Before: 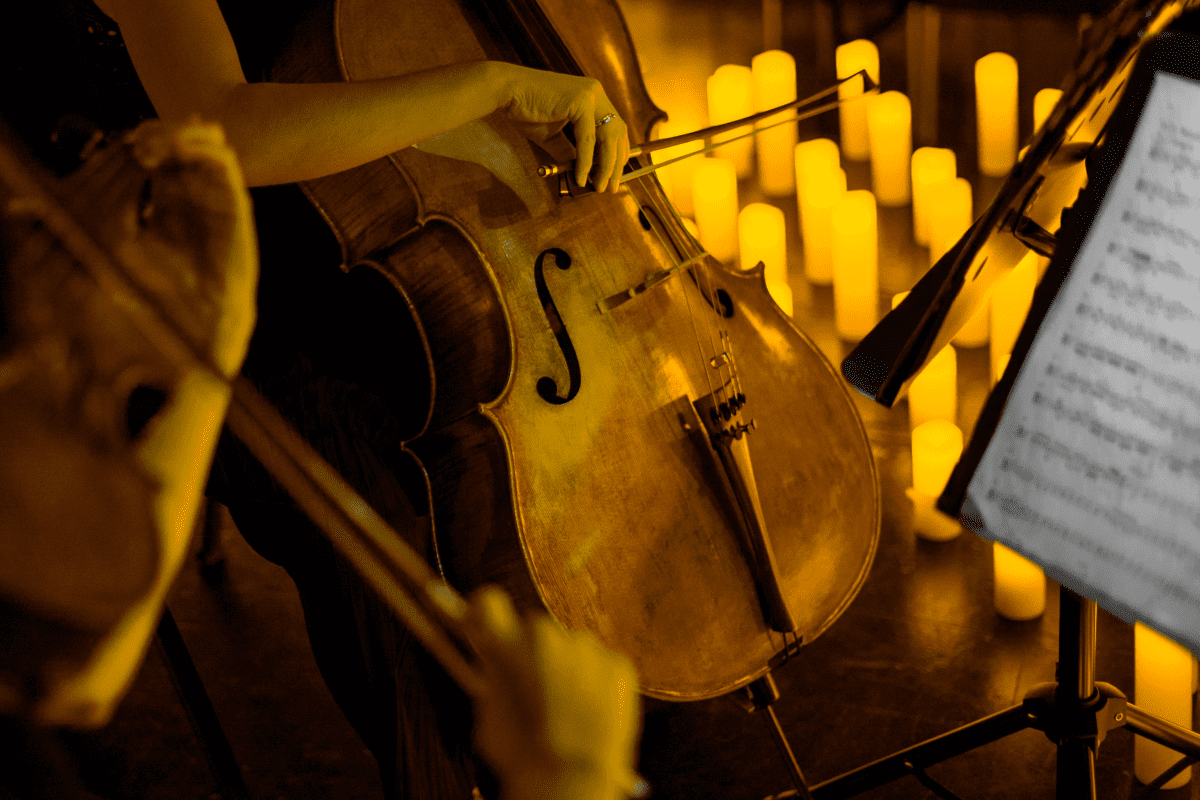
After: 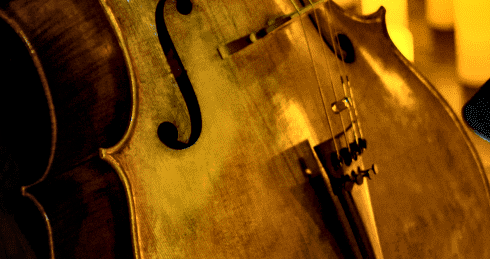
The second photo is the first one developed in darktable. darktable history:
contrast equalizer: y [[0.6 ×6], [0.55 ×6], [0 ×6], [0 ×6], [0 ×6]]
crop: left 31.628%, top 31.973%, right 27.463%, bottom 35.54%
